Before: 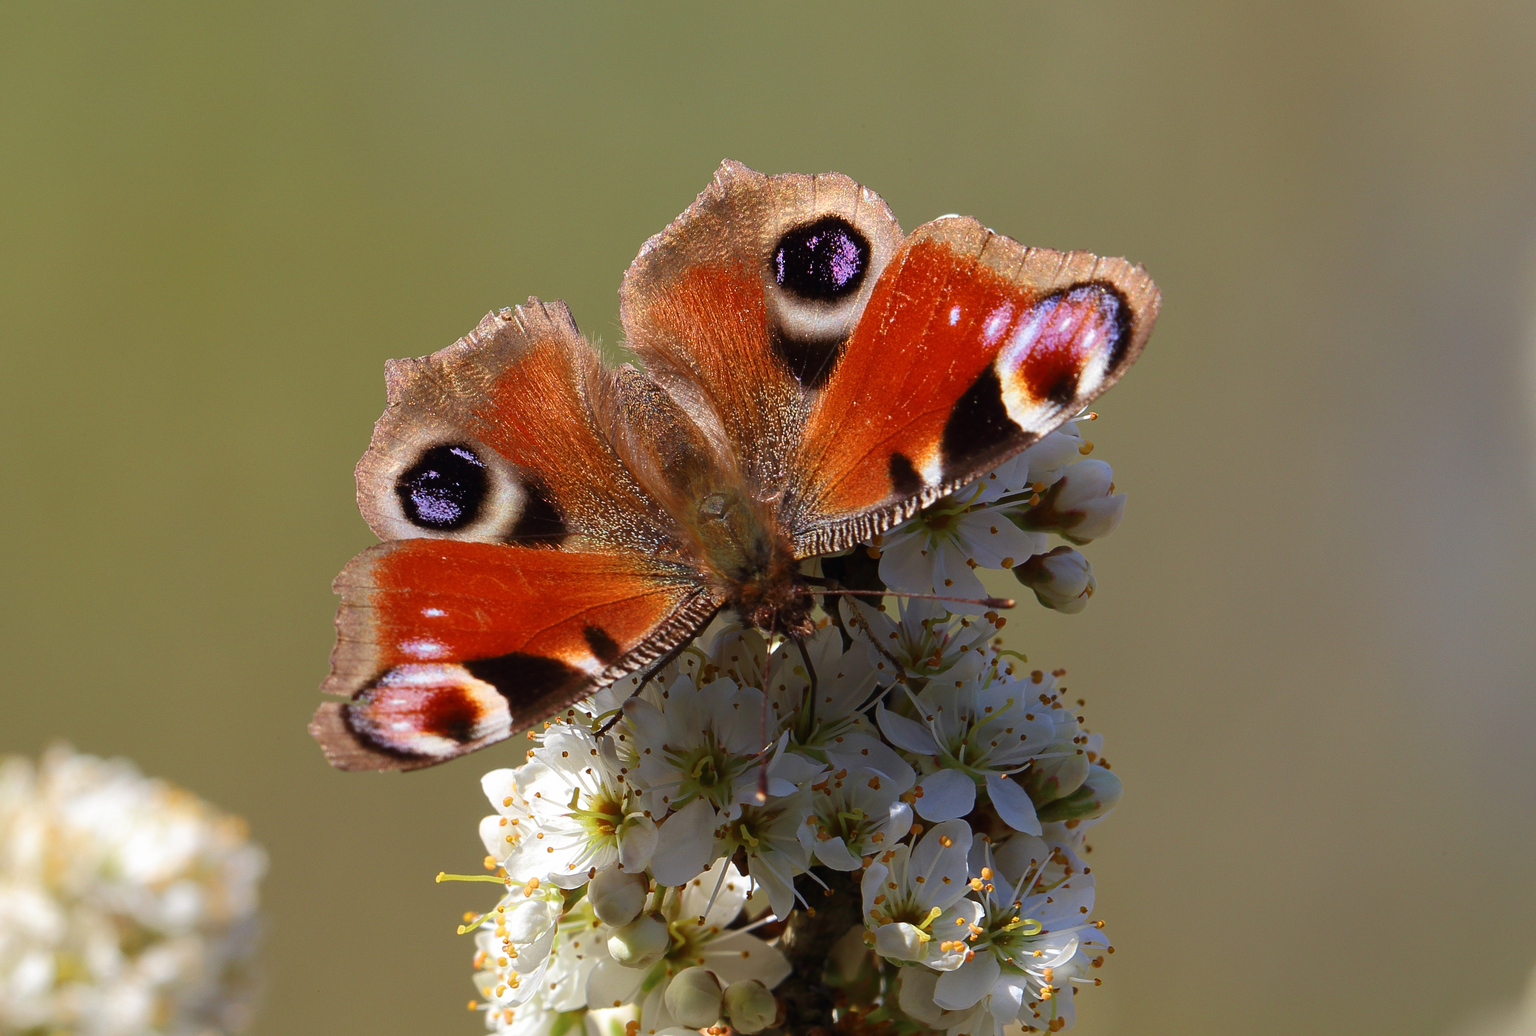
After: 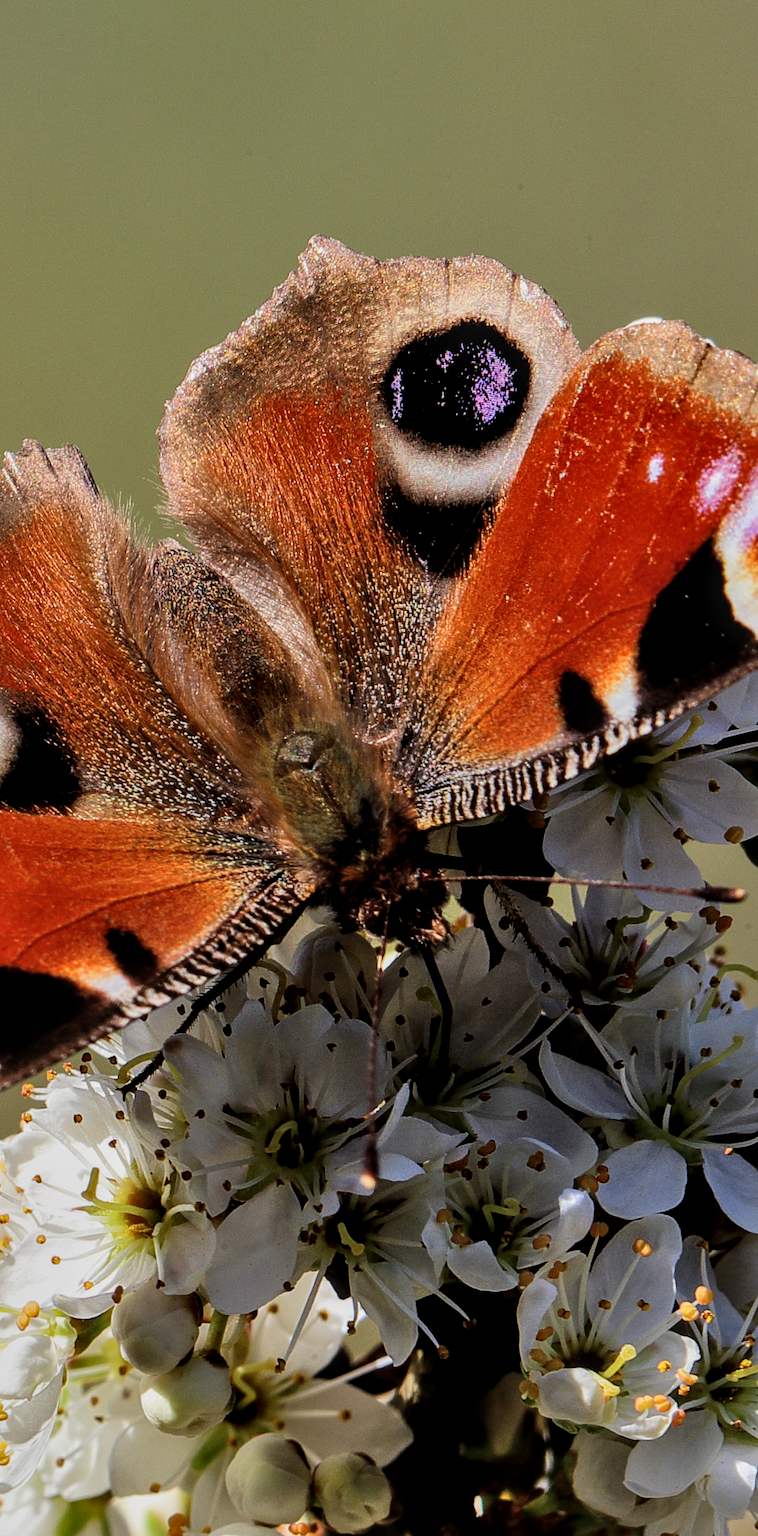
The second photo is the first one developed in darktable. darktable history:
crop: left 33.403%, right 33.305%
shadows and highlights: soften with gaussian
filmic rgb: black relative exposure -5.01 EV, white relative exposure 4 EV, threshold 5.96 EV, hardness 2.9, contrast 1.3, highlights saturation mix -30.97%, enable highlight reconstruction true
local contrast: on, module defaults
